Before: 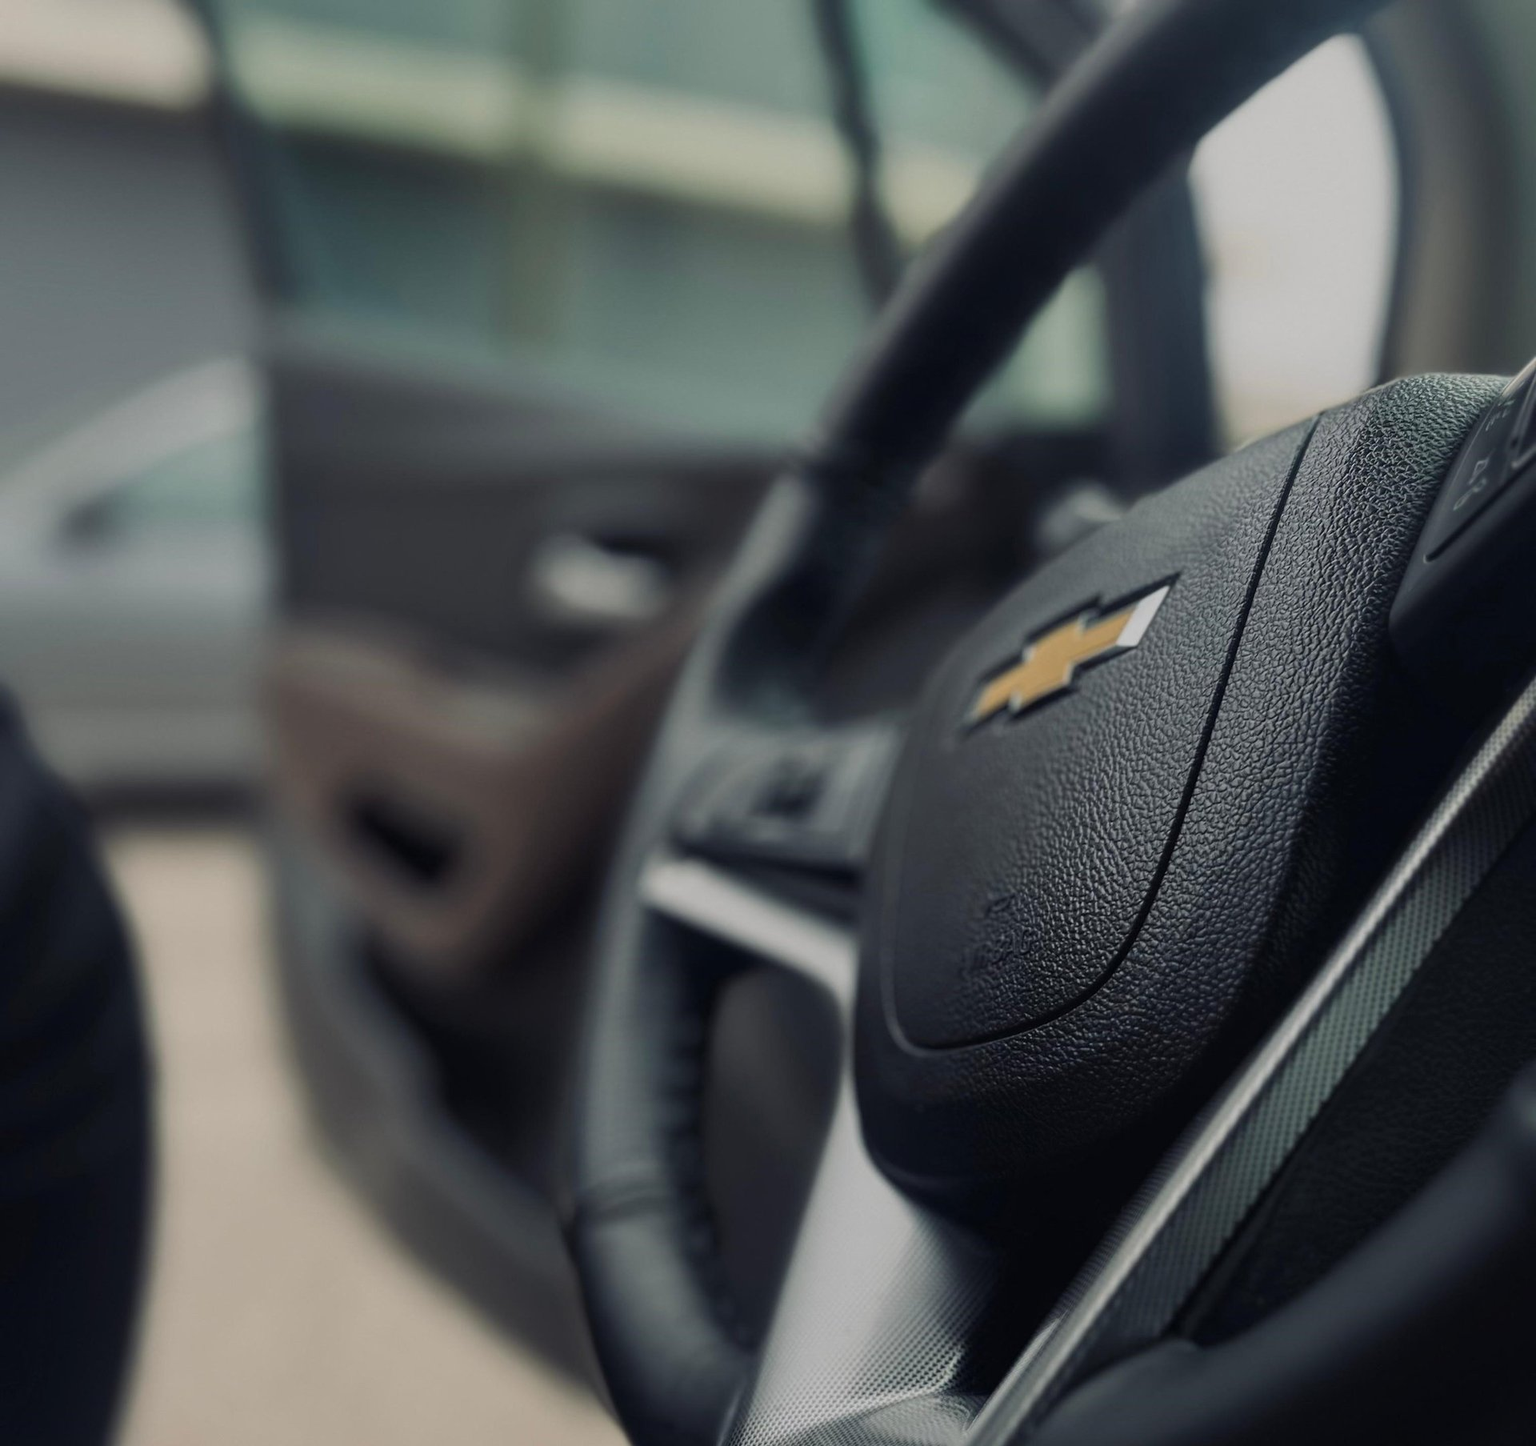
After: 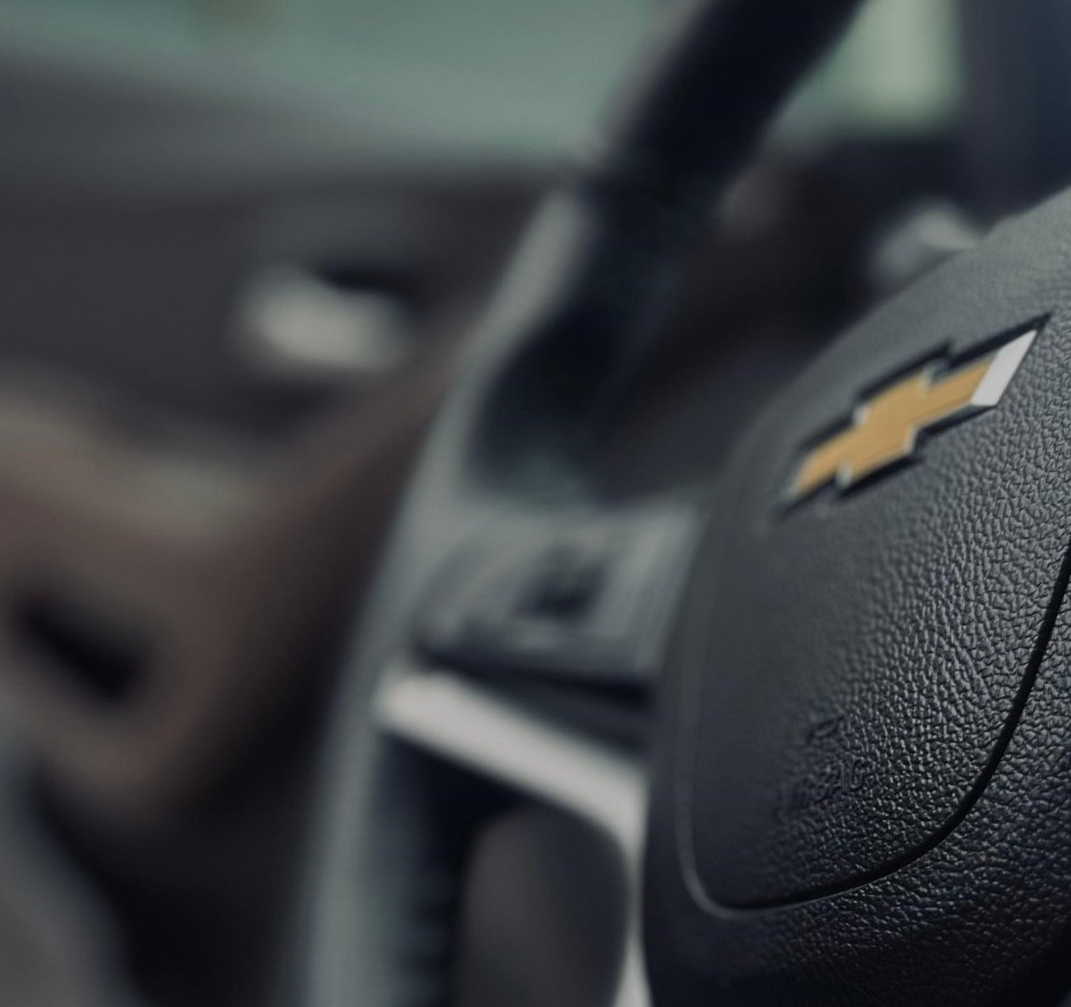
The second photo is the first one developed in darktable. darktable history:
exposure: exposure -0.062 EV, compensate highlight preservation false
crop and rotate: left 22.169%, top 22.287%, right 22.044%, bottom 21.938%
